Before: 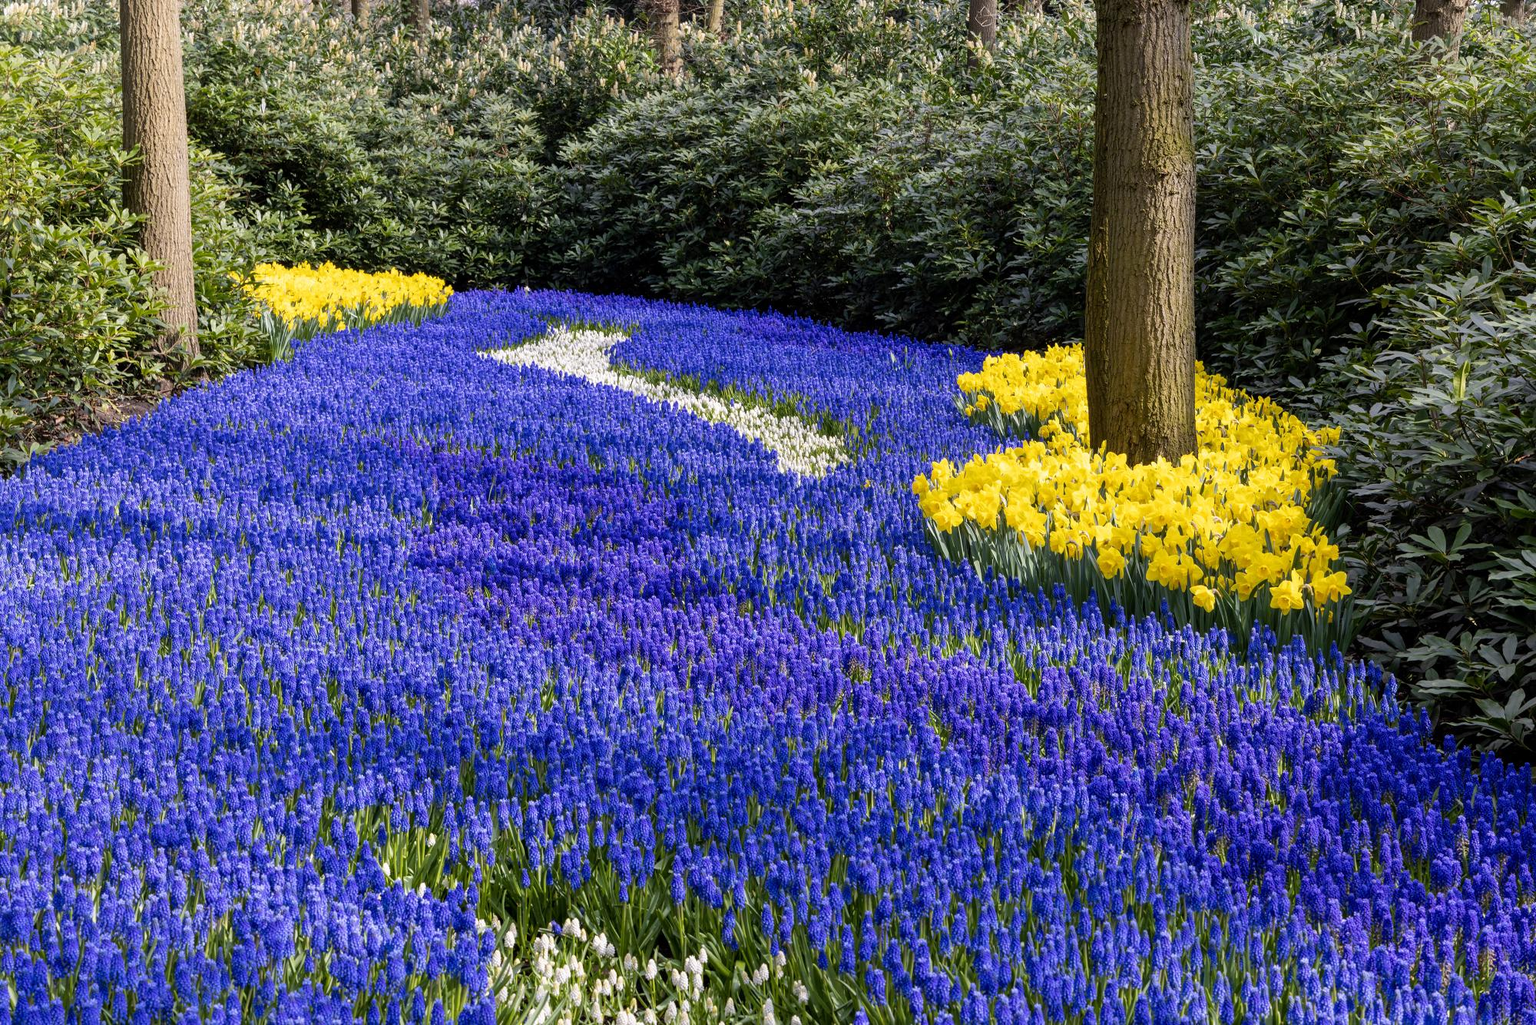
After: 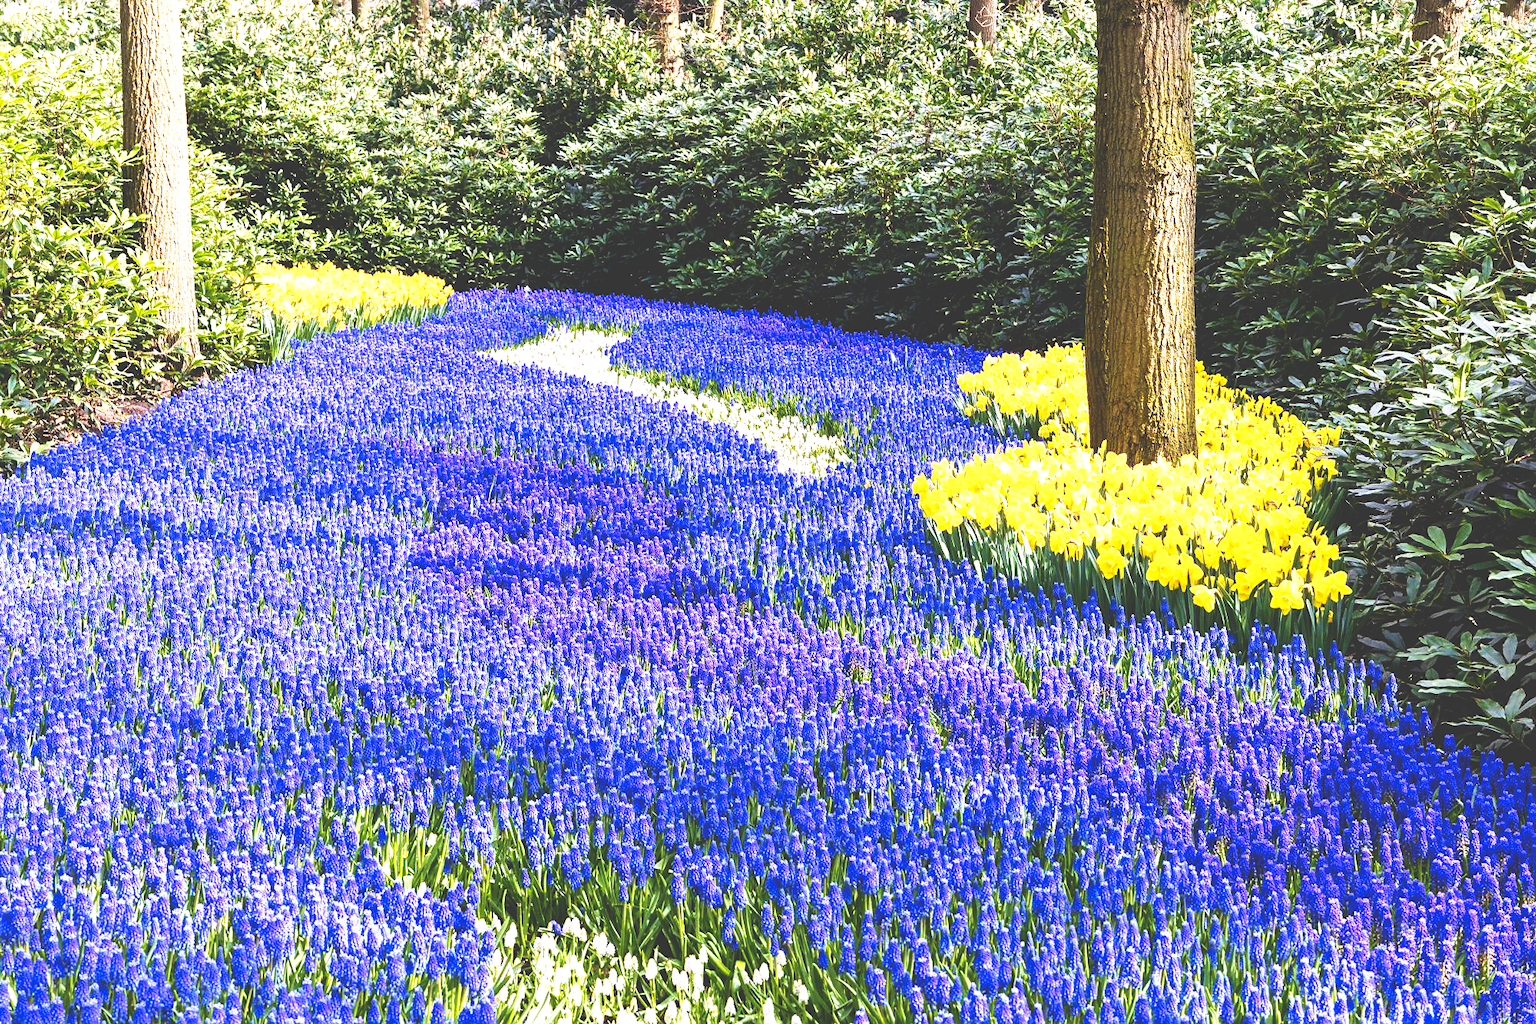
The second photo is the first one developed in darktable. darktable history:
base curve: curves: ch0 [(0, 0.036) (0.007, 0.037) (0.604, 0.887) (1, 1)], preserve colors none
exposure: exposure 1.15 EV, compensate highlight preservation false
velvia: strength 40%
sharpen: amount 0.2
